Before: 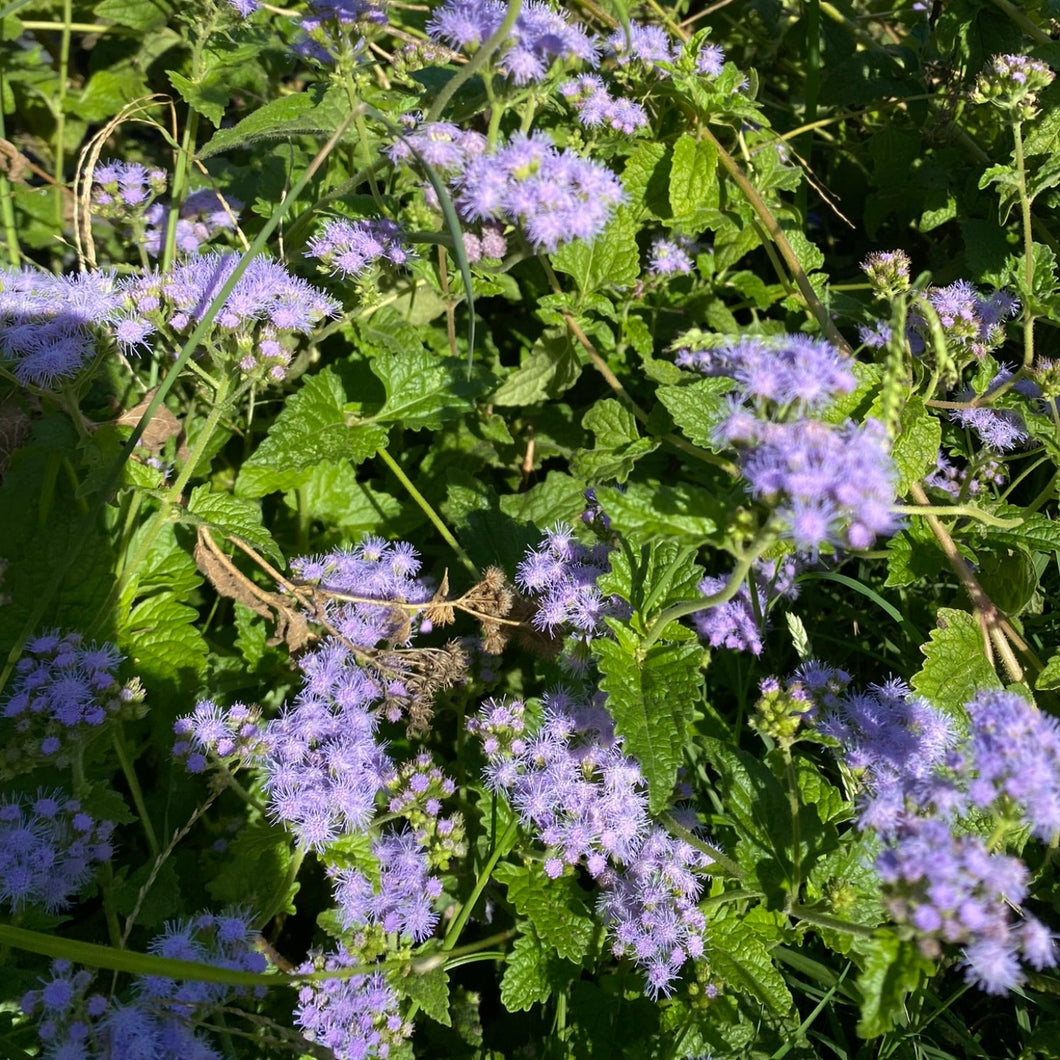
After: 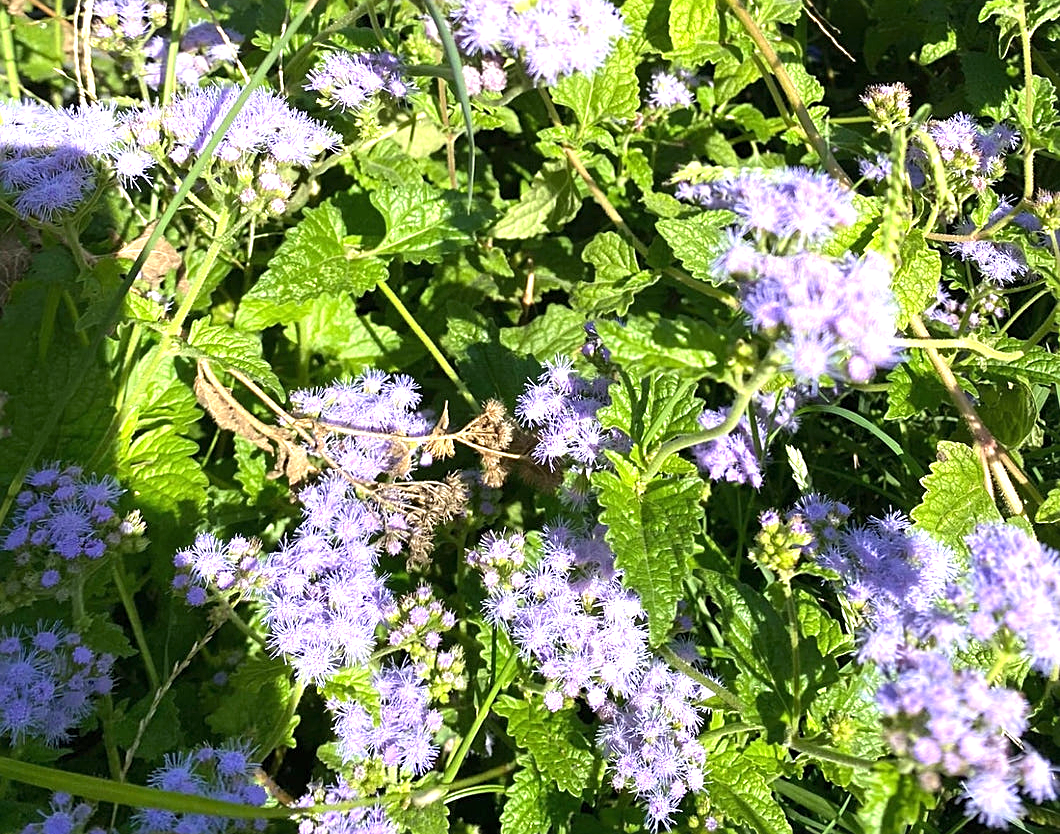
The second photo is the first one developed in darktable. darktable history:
sharpen: on, module defaults
levels: mode automatic, black 0.023%, white 99.97%, levels [0.062, 0.494, 0.925]
crop and rotate: top 15.774%, bottom 5.506%
exposure: black level correction 0, exposure 1 EV, compensate exposure bias true, compensate highlight preservation false
